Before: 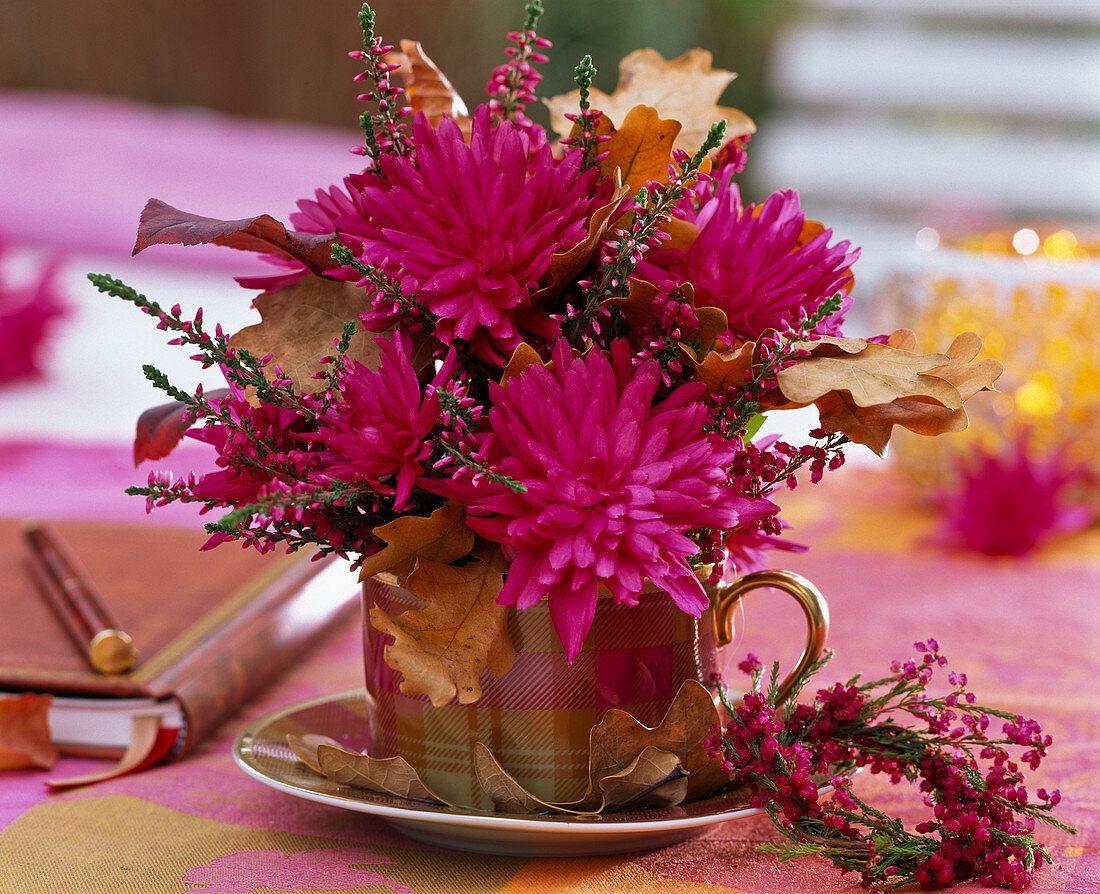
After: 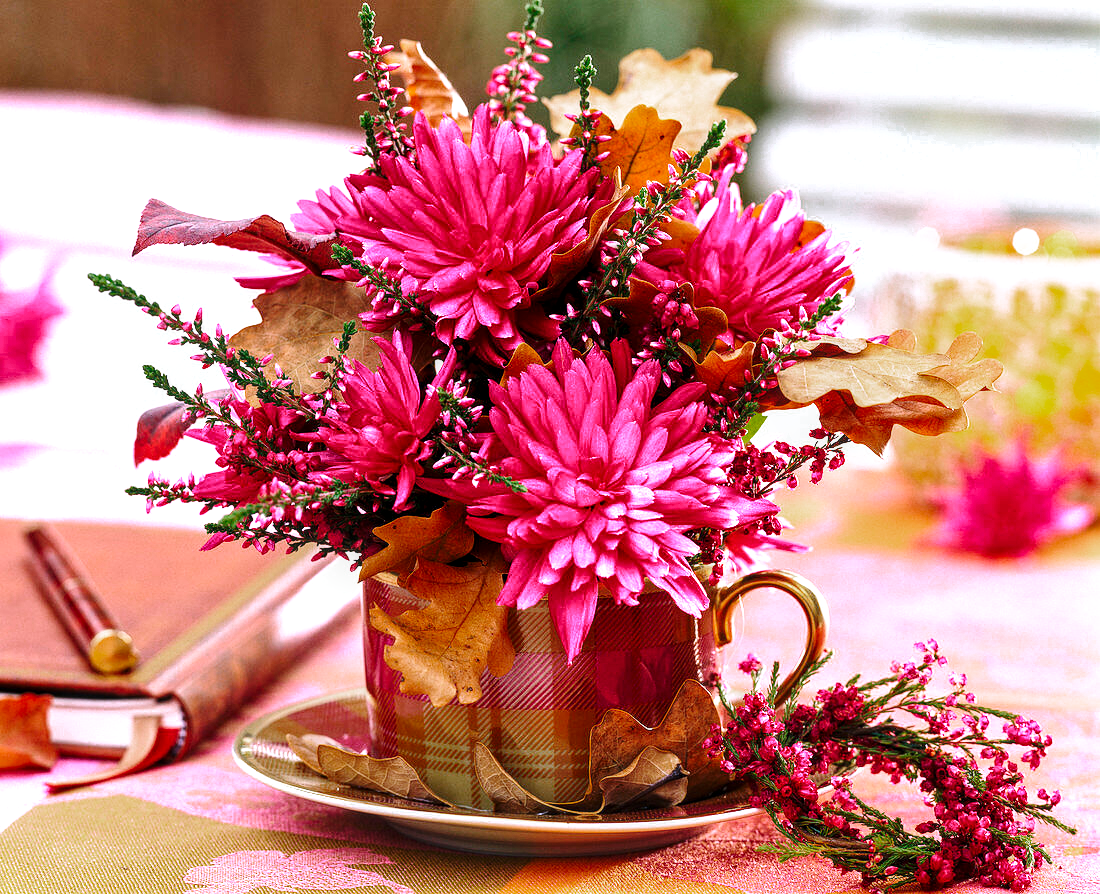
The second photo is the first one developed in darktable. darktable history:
local contrast: on, module defaults
contrast brightness saturation: contrast 0.149, brightness 0.046
base curve: curves: ch0 [(0, 0) (0.028, 0.03) (0.121, 0.232) (0.46, 0.748) (0.859, 0.968) (1, 1)], preserve colors none
color zones: curves: ch0 [(0.203, 0.433) (0.607, 0.517) (0.697, 0.696) (0.705, 0.897)]
